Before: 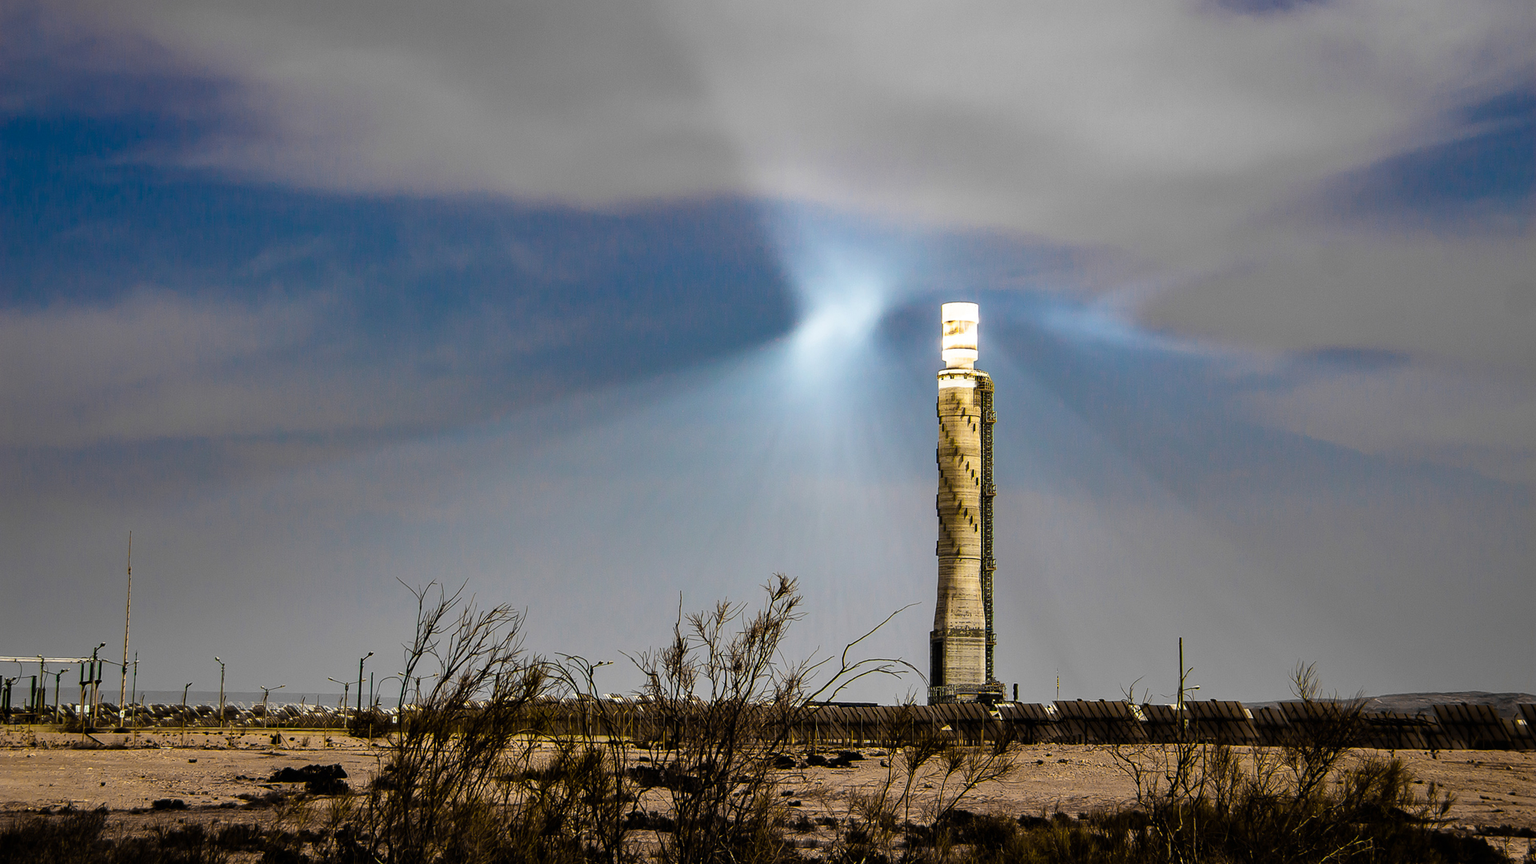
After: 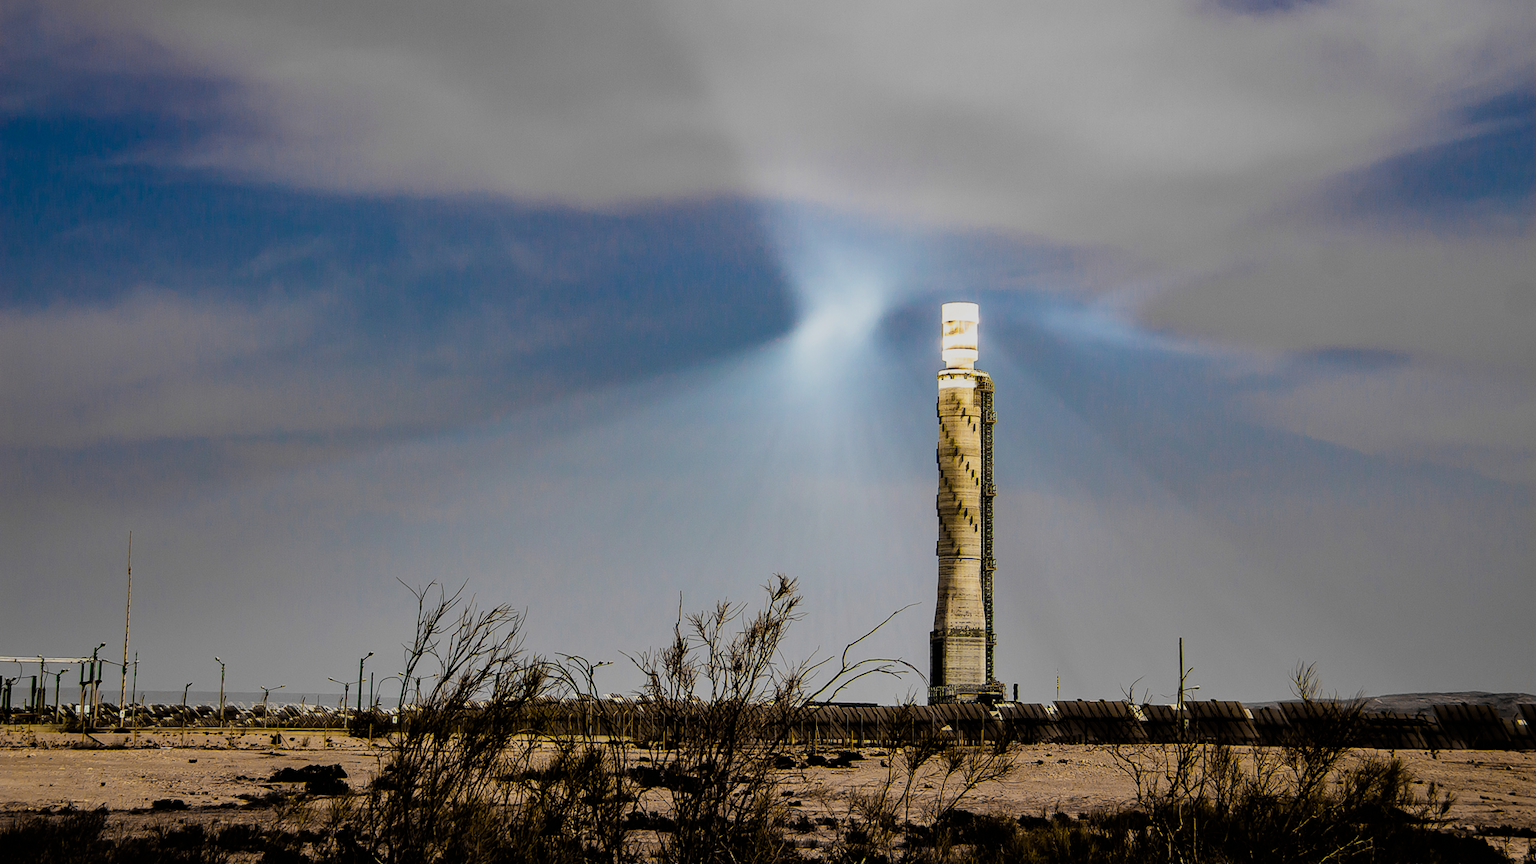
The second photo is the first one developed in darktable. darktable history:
filmic rgb: black relative exposure -7.98 EV, white relative exposure 4.04 EV, threshold 6 EV, hardness 4.14, enable highlight reconstruction true
